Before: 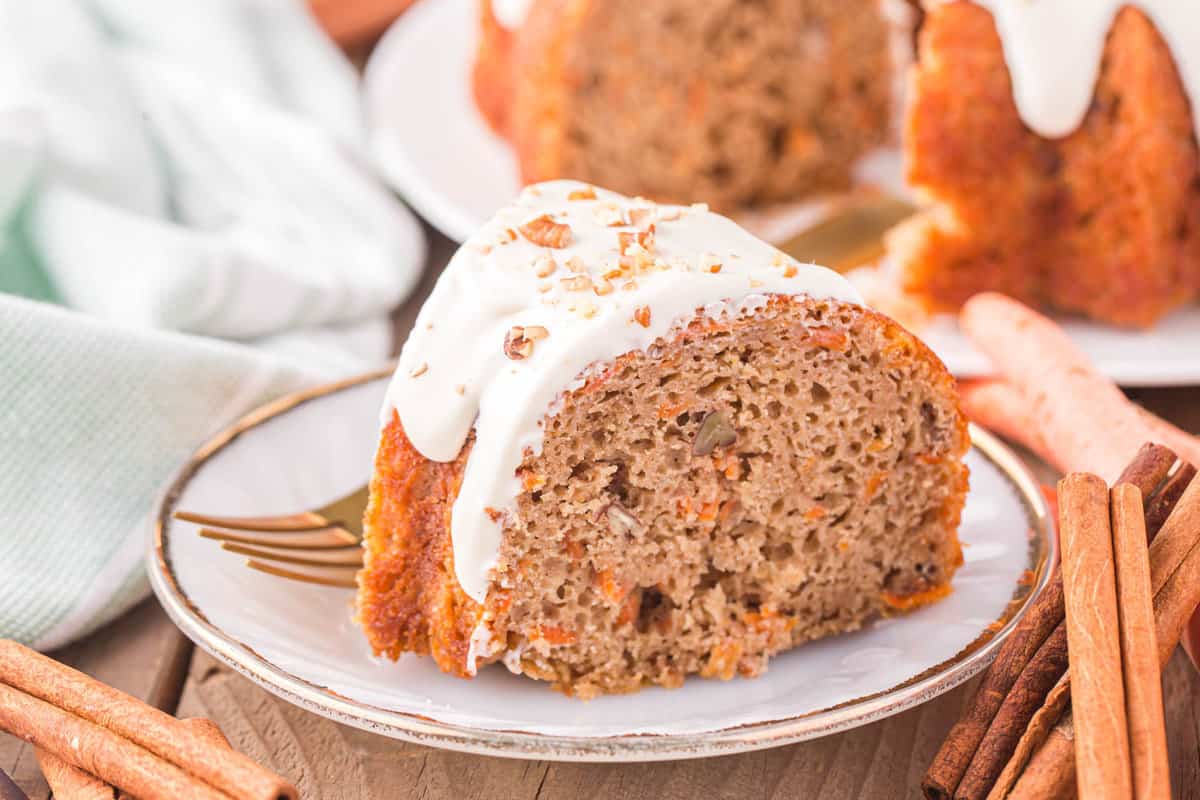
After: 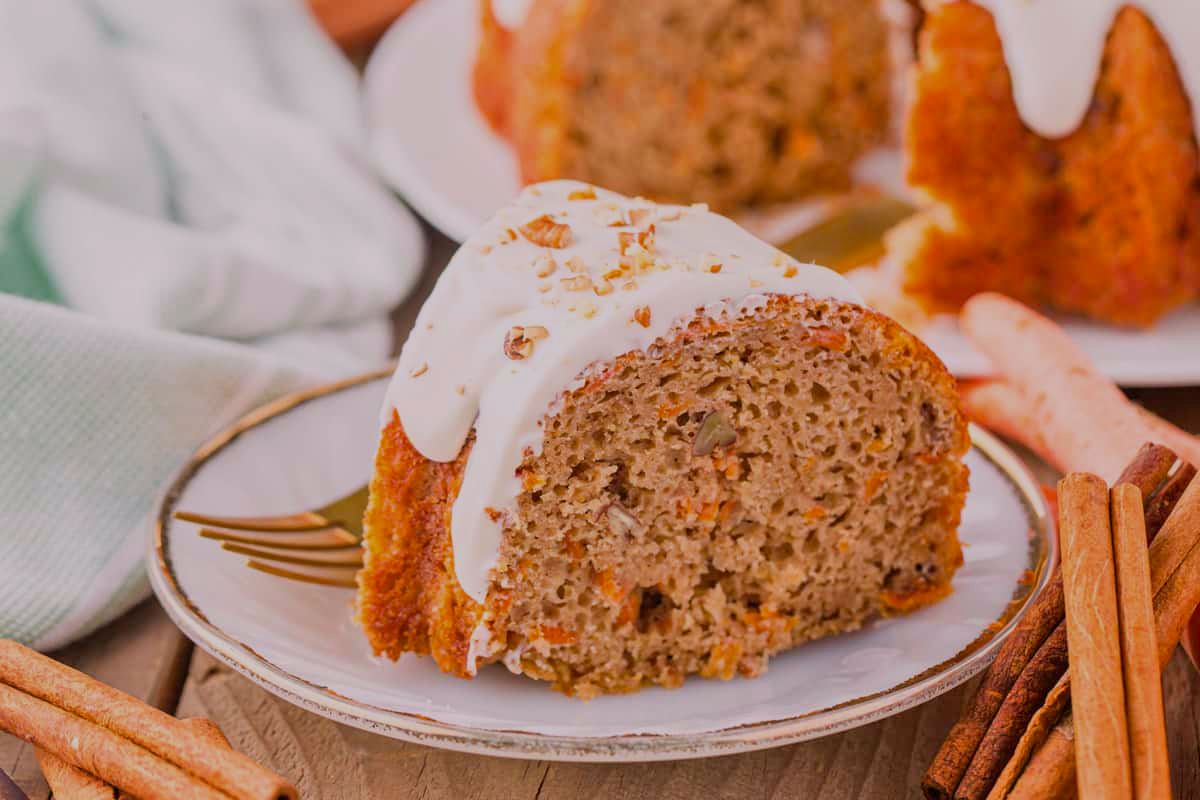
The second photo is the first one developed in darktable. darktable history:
exposure: black level correction 0, exposure 0.7 EV, compensate exposure bias true, compensate highlight preservation false
contrast brightness saturation: contrast 0.2, brightness 0.16, saturation 0.22
color balance rgb: shadows lift › chroma 2%, shadows lift › hue 217.2°, power › chroma 0.25%, power › hue 60°, highlights gain › chroma 1.5%, highlights gain › hue 309.6°, global offset › luminance -0.25%, perceptual saturation grading › global saturation 15%, global vibrance 15%
tone equalizer: -8 EV -2 EV, -7 EV -2 EV, -6 EV -2 EV, -5 EV -2 EV, -4 EV -2 EV, -3 EV -2 EV, -2 EV -2 EV, -1 EV -1.63 EV, +0 EV -2 EV
